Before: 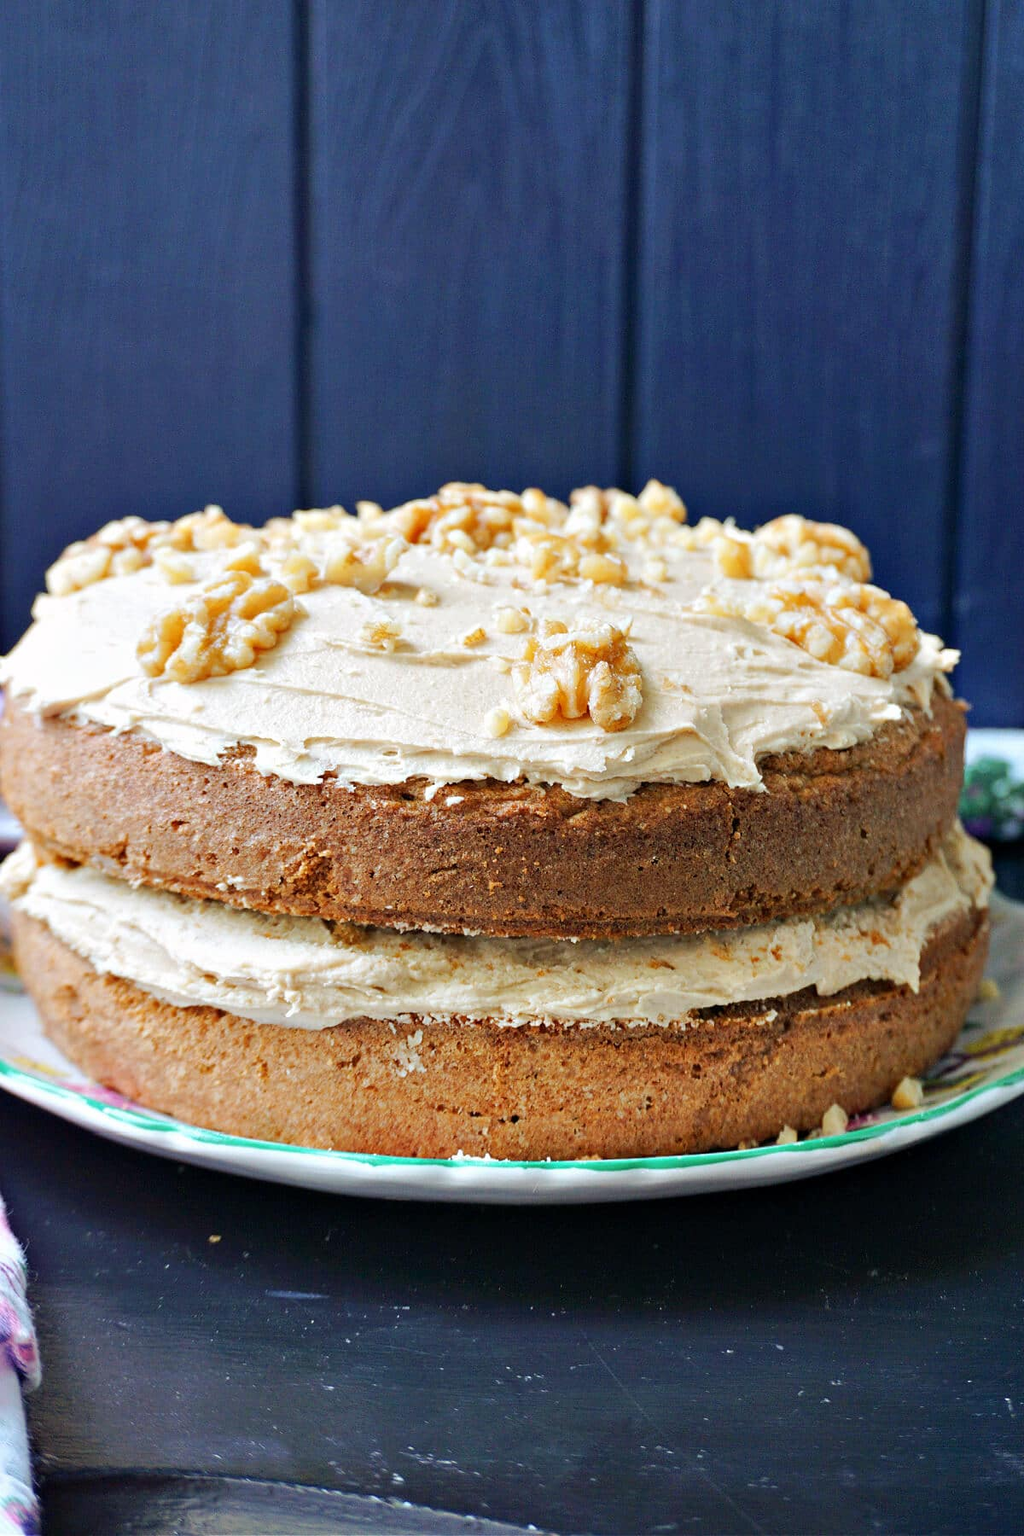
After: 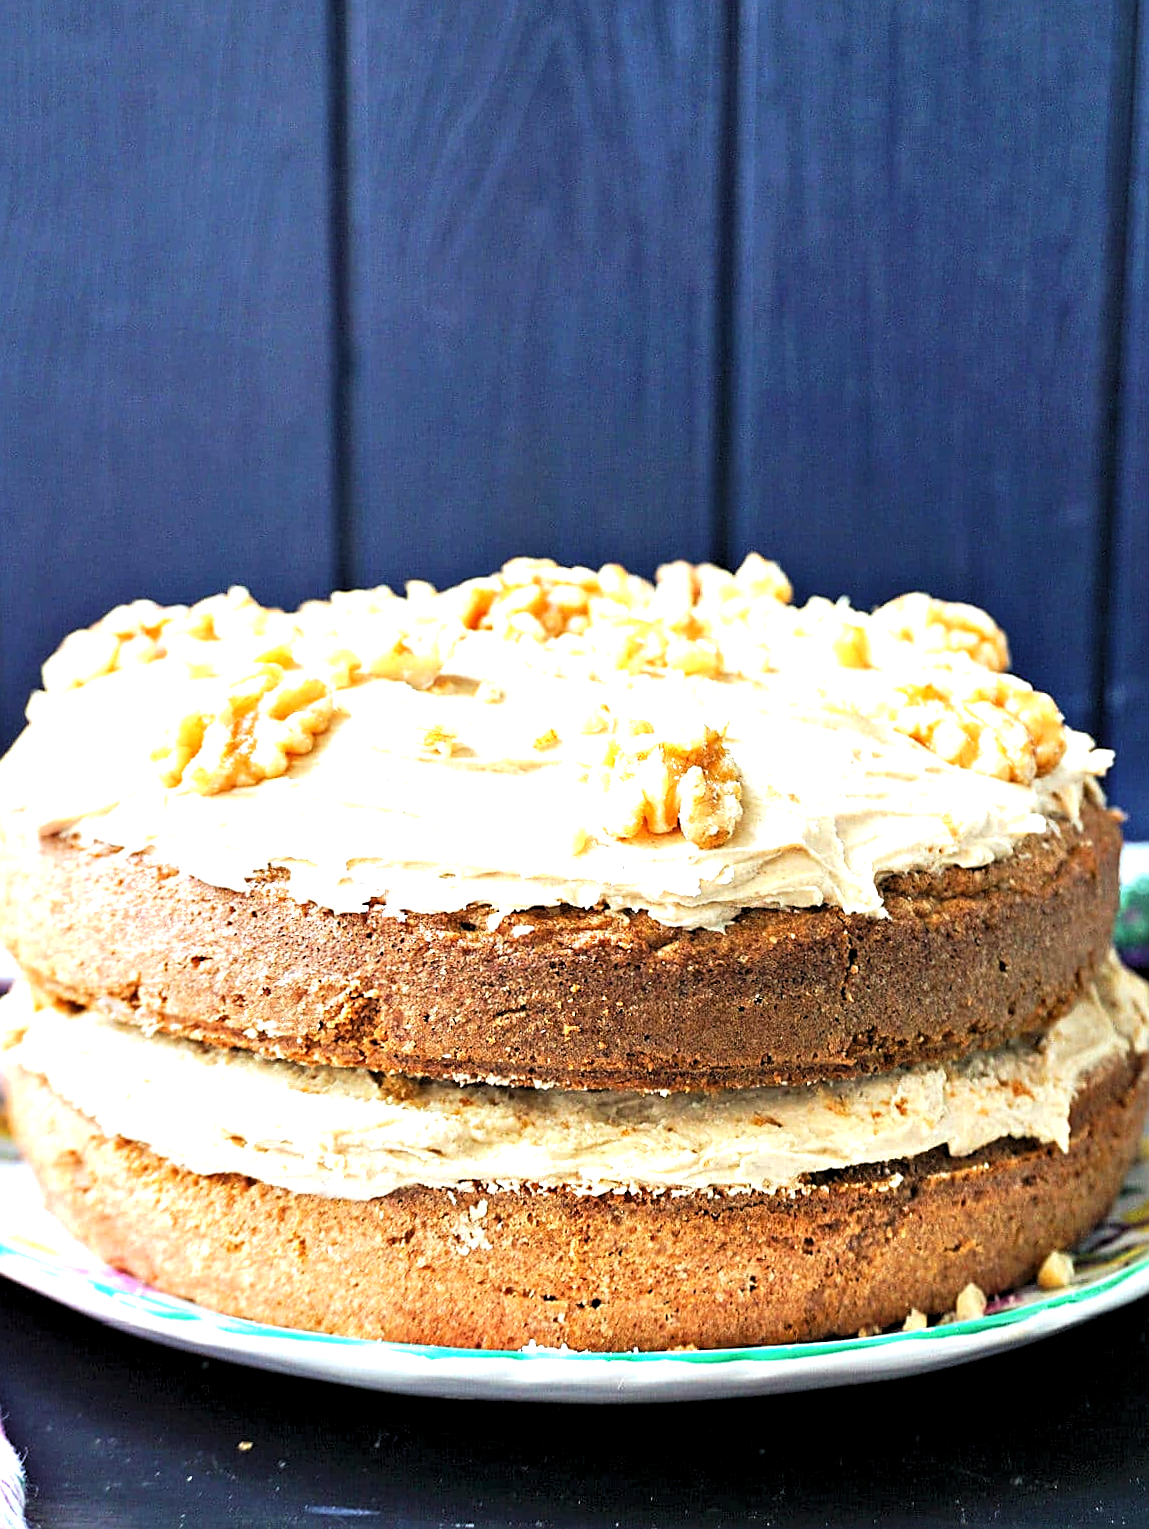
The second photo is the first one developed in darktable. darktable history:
levels: levels [0.062, 0.494, 0.925]
exposure: exposure 0.781 EV, compensate highlight preservation false
sharpen: on, module defaults
crop and rotate: angle 0.37°, left 0.431%, right 2.866%, bottom 14.194%
